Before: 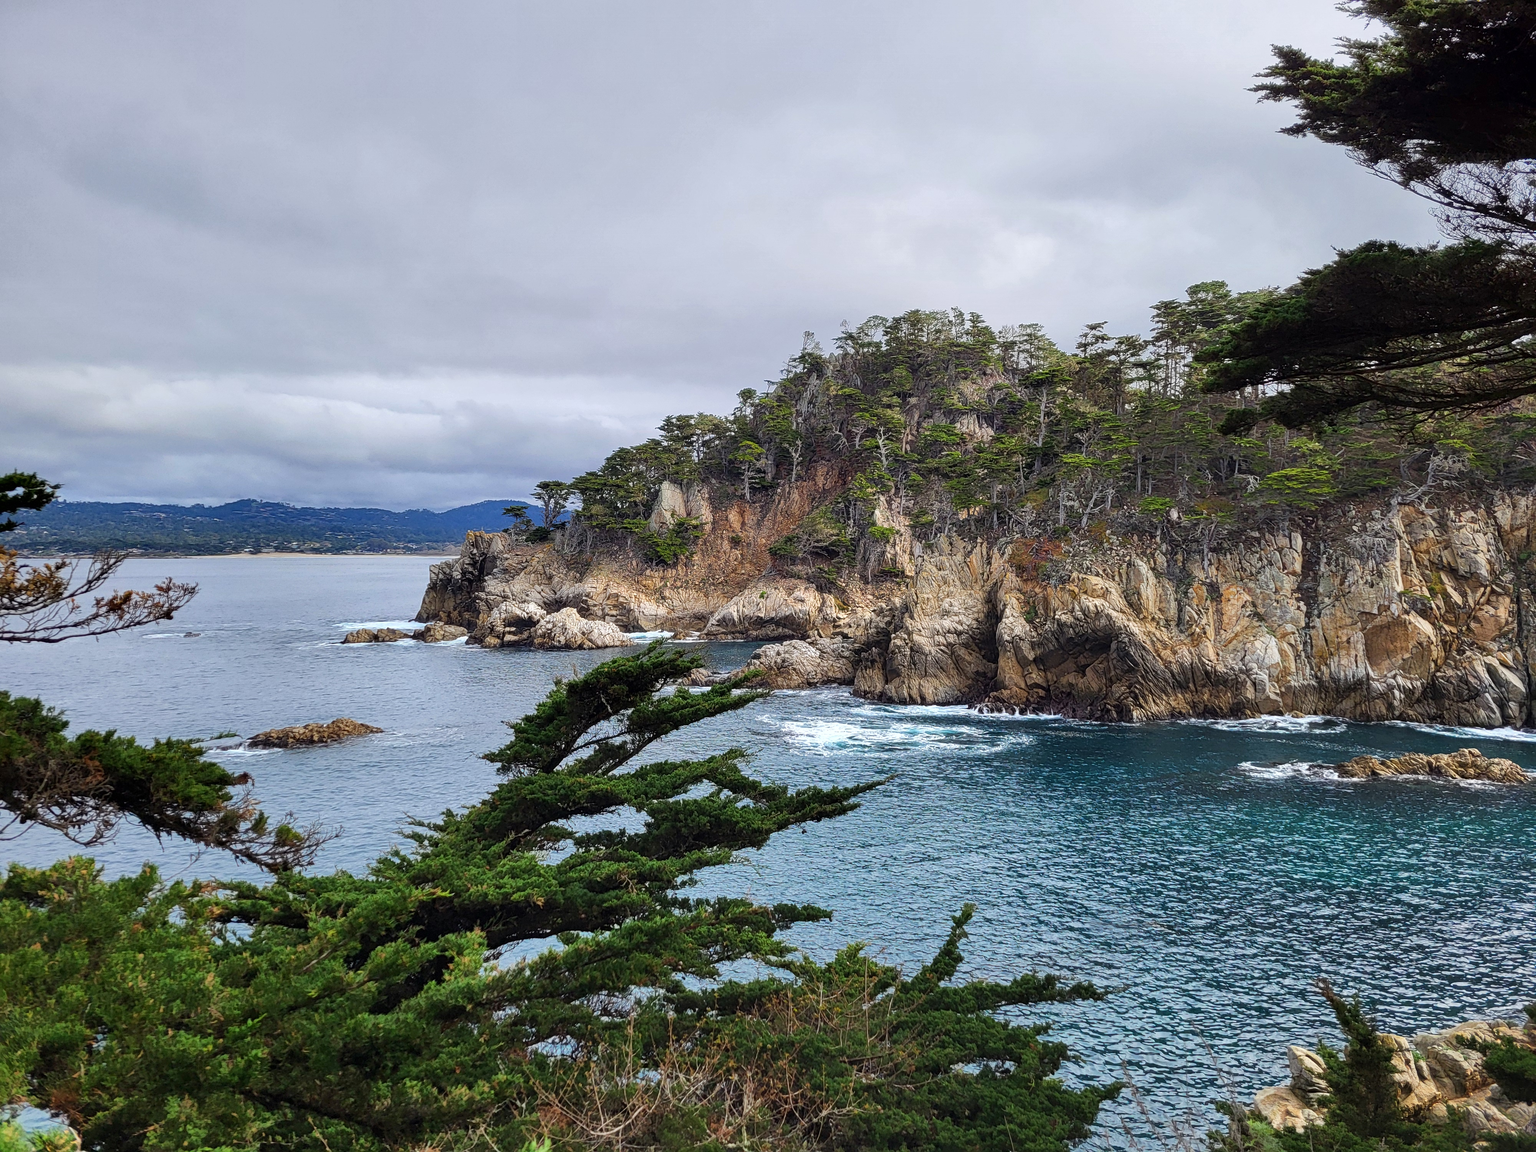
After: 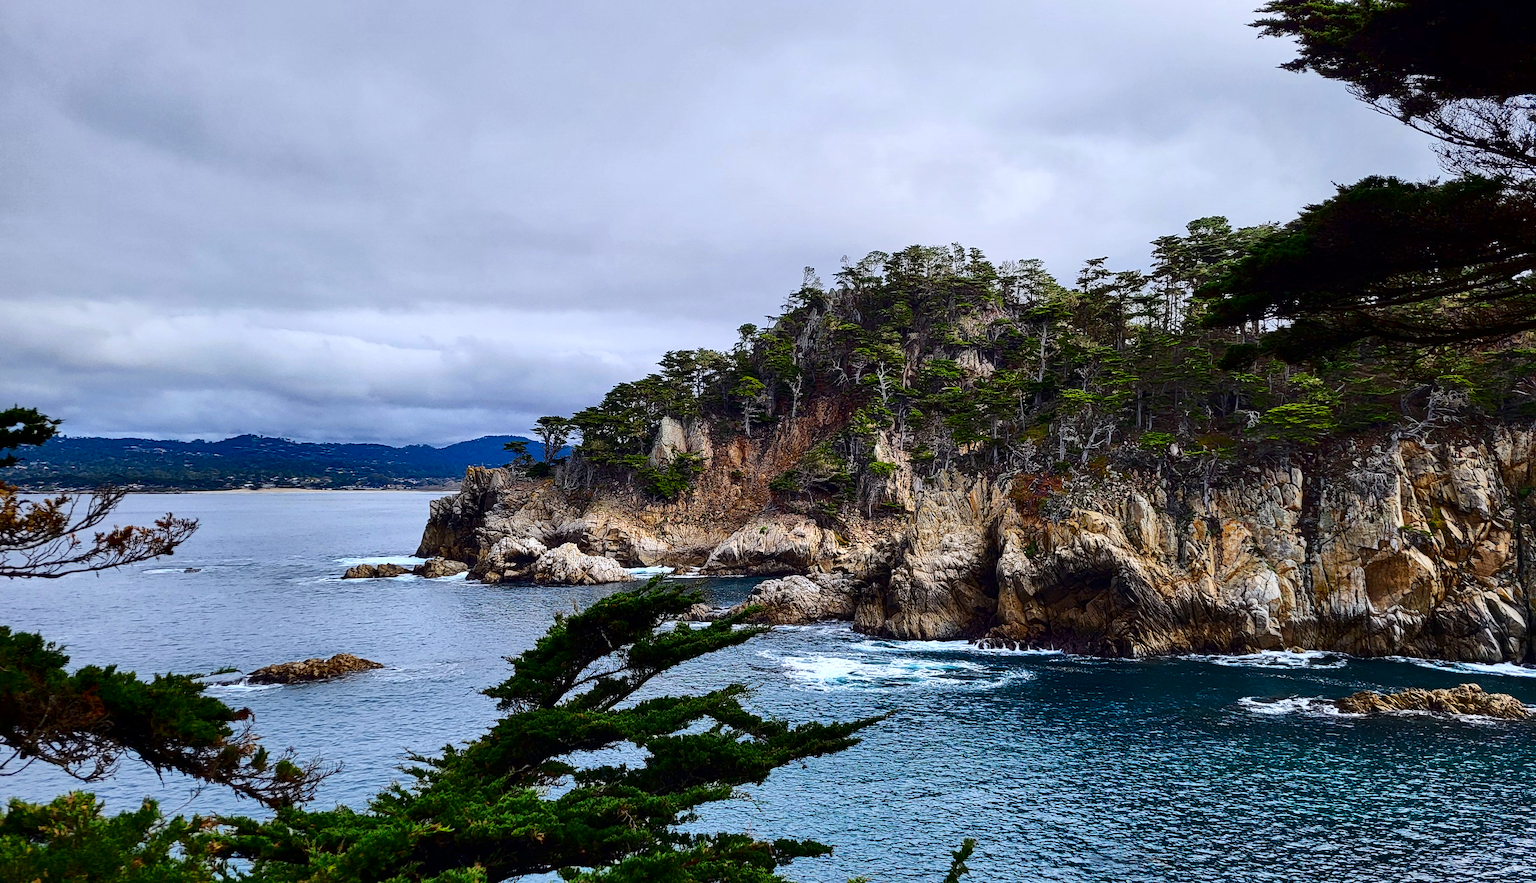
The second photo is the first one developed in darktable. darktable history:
crop: top 5.667%, bottom 17.637%
contrast brightness saturation: contrast 0.22, brightness -0.19, saturation 0.24
white balance: red 0.983, blue 1.036
